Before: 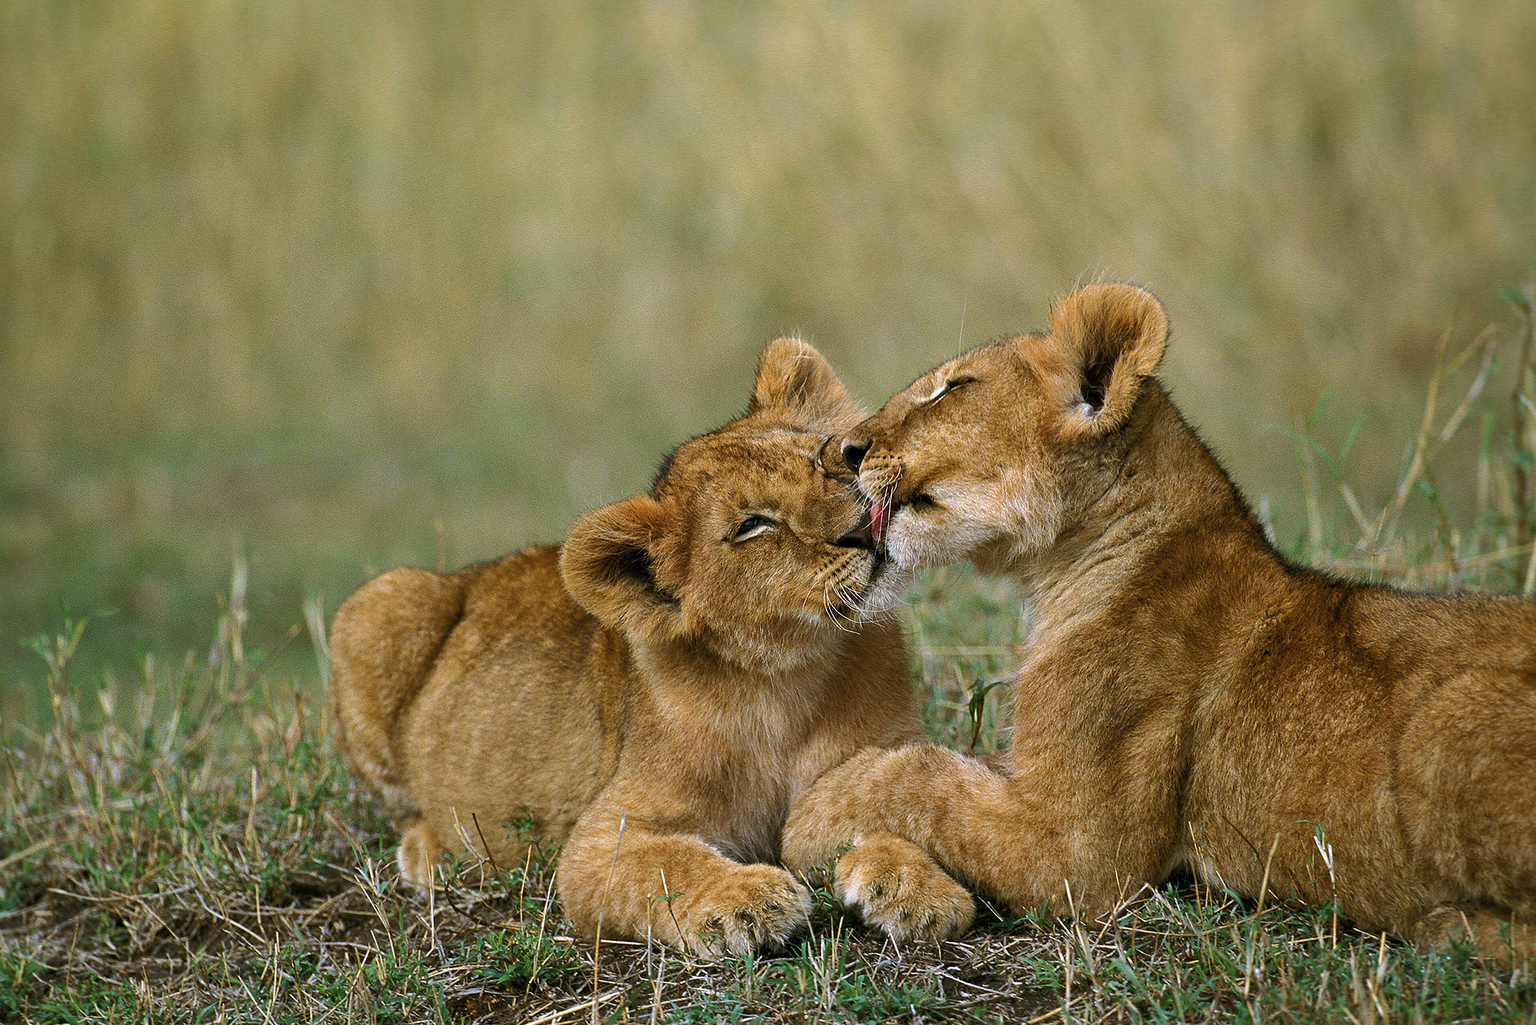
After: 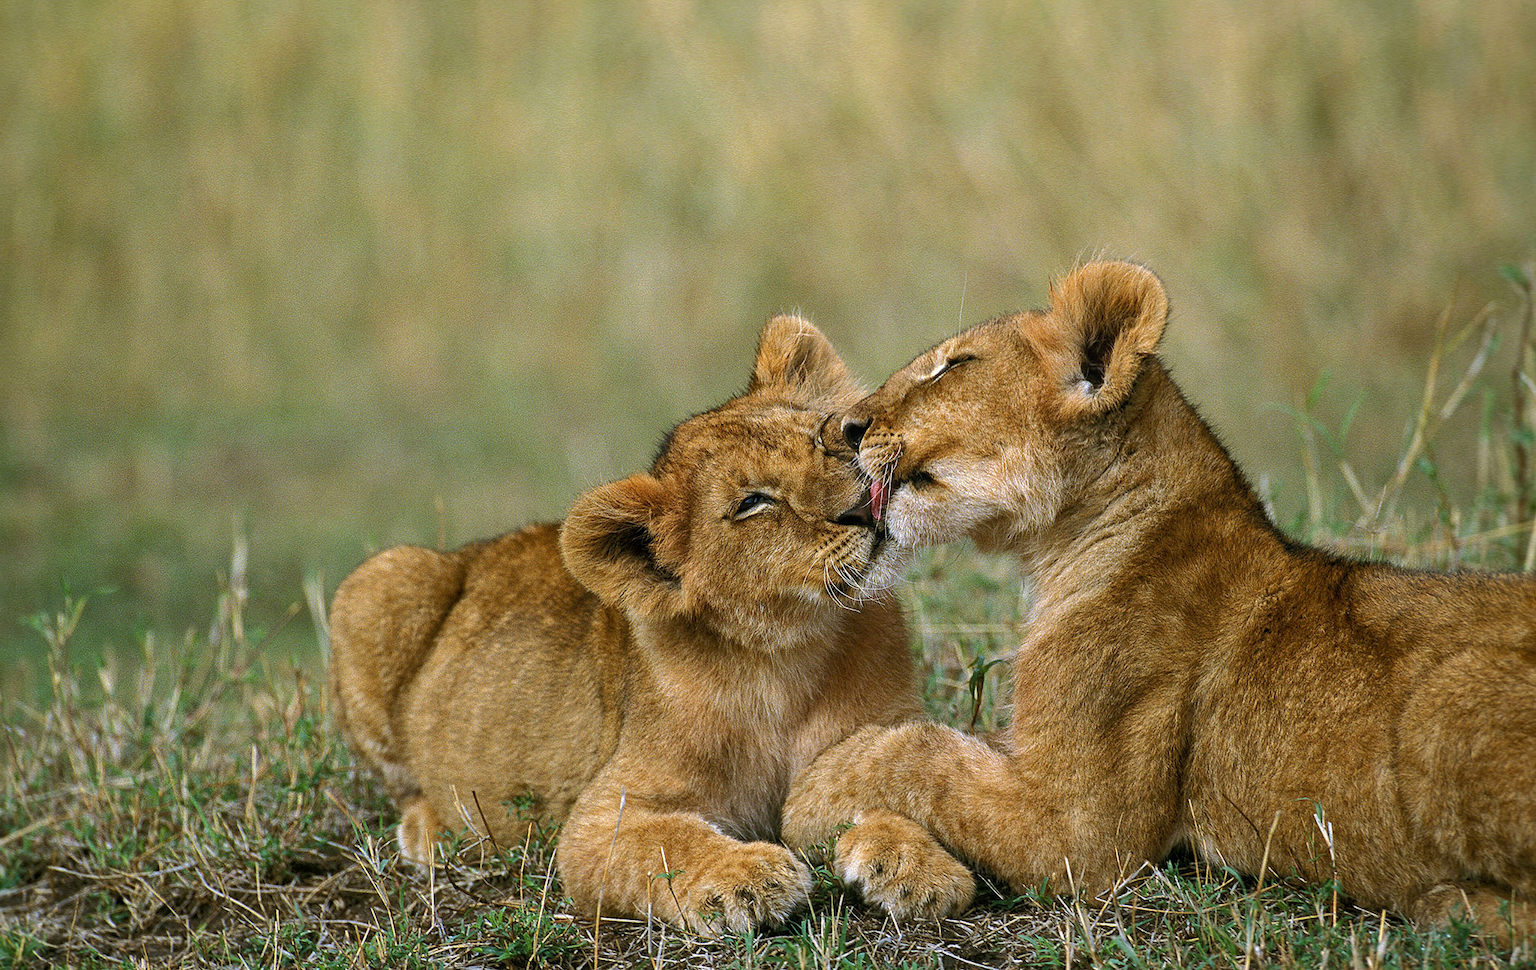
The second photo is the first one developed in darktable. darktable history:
exposure: black level correction 0.001, exposure 0.143 EV, compensate highlight preservation false
crop and rotate: top 2.241%, bottom 3.09%
local contrast: detail 109%
